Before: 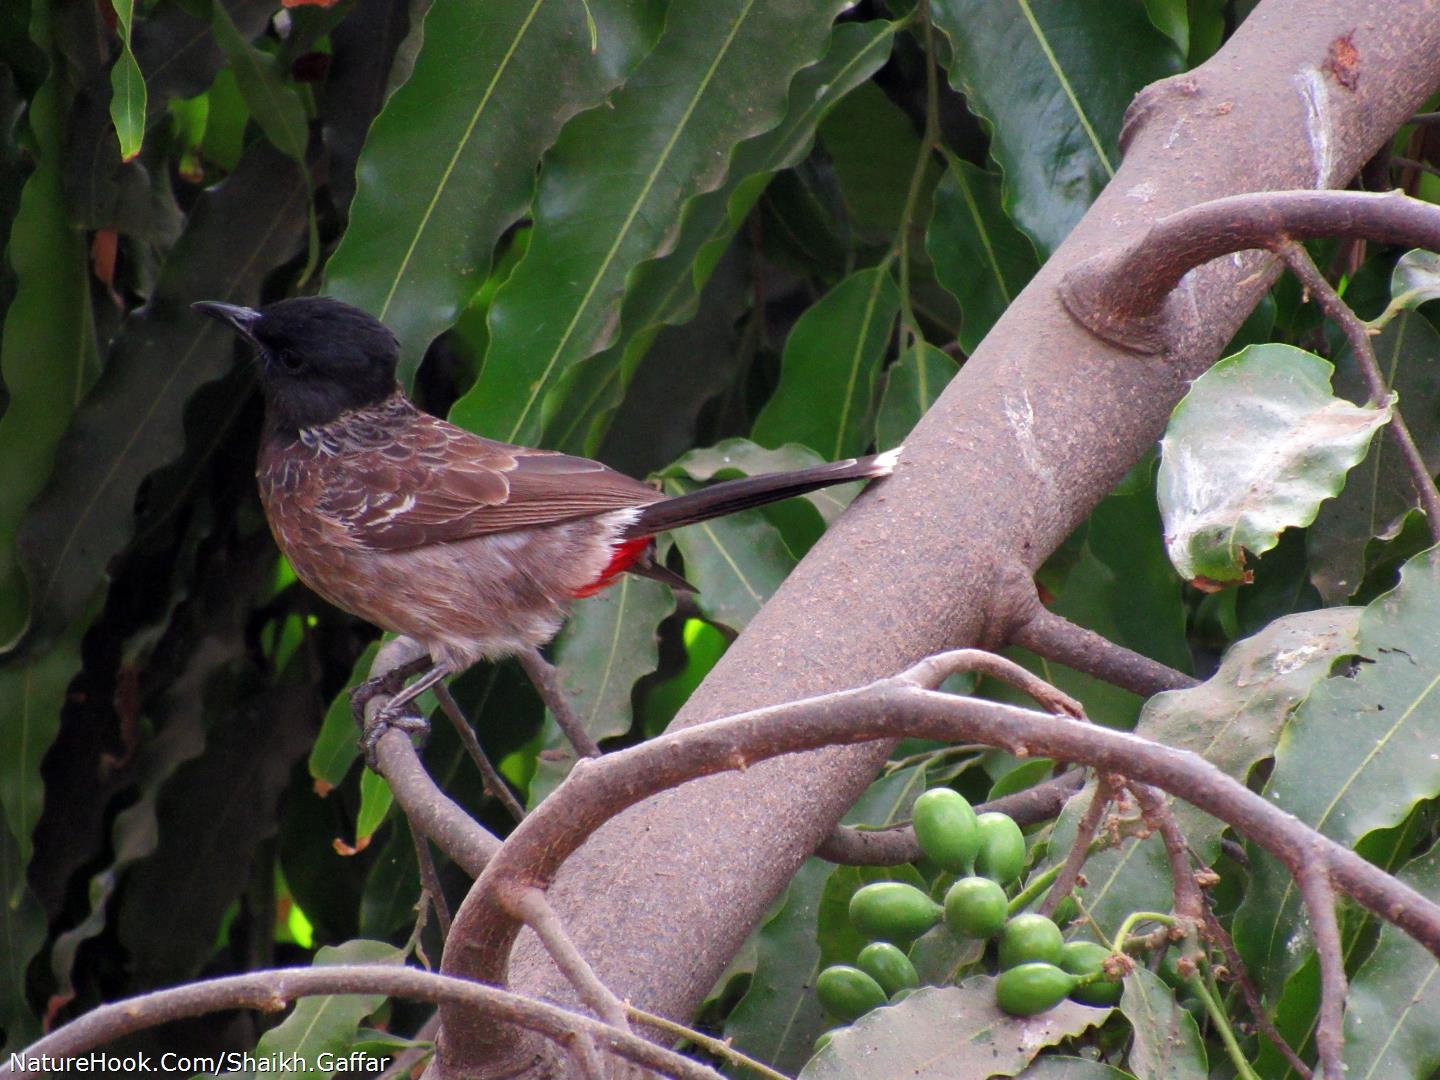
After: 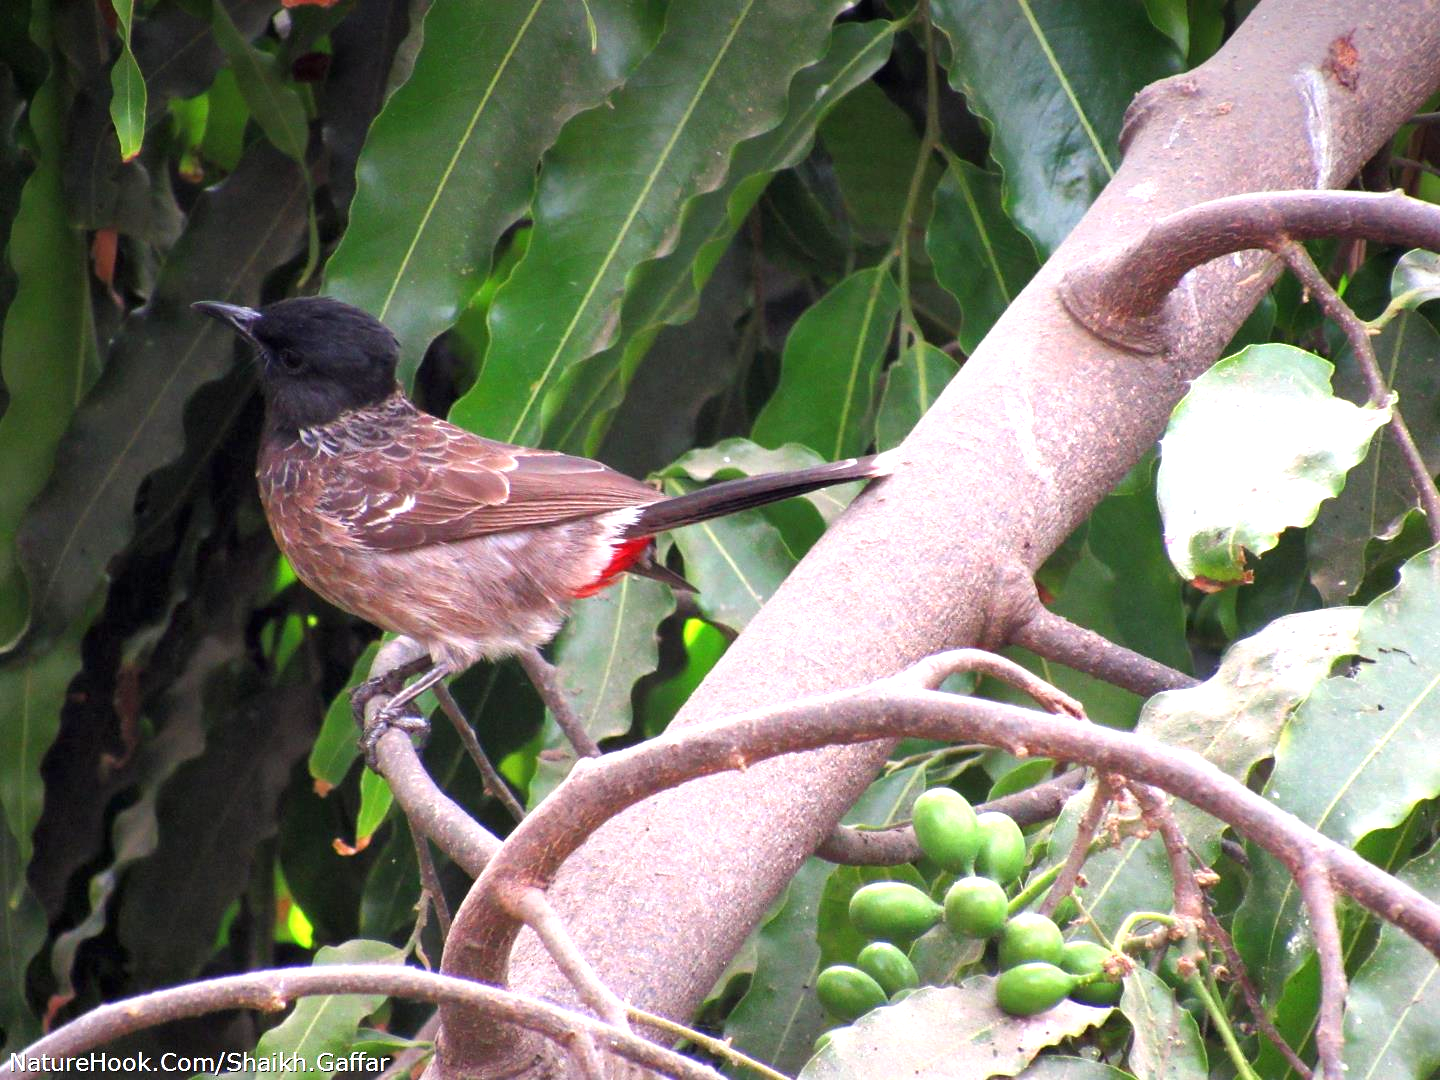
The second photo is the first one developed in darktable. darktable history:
exposure: black level correction 0, exposure 1.1 EV, compensate exposure bias true, compensate highlight preservation false
vignetting: fall-off start 97.52%, fall-off radius 100%, brightness -0.574, saturation 0, center (-0.027, 0.404), width/height ratio 1.368, unbound false
